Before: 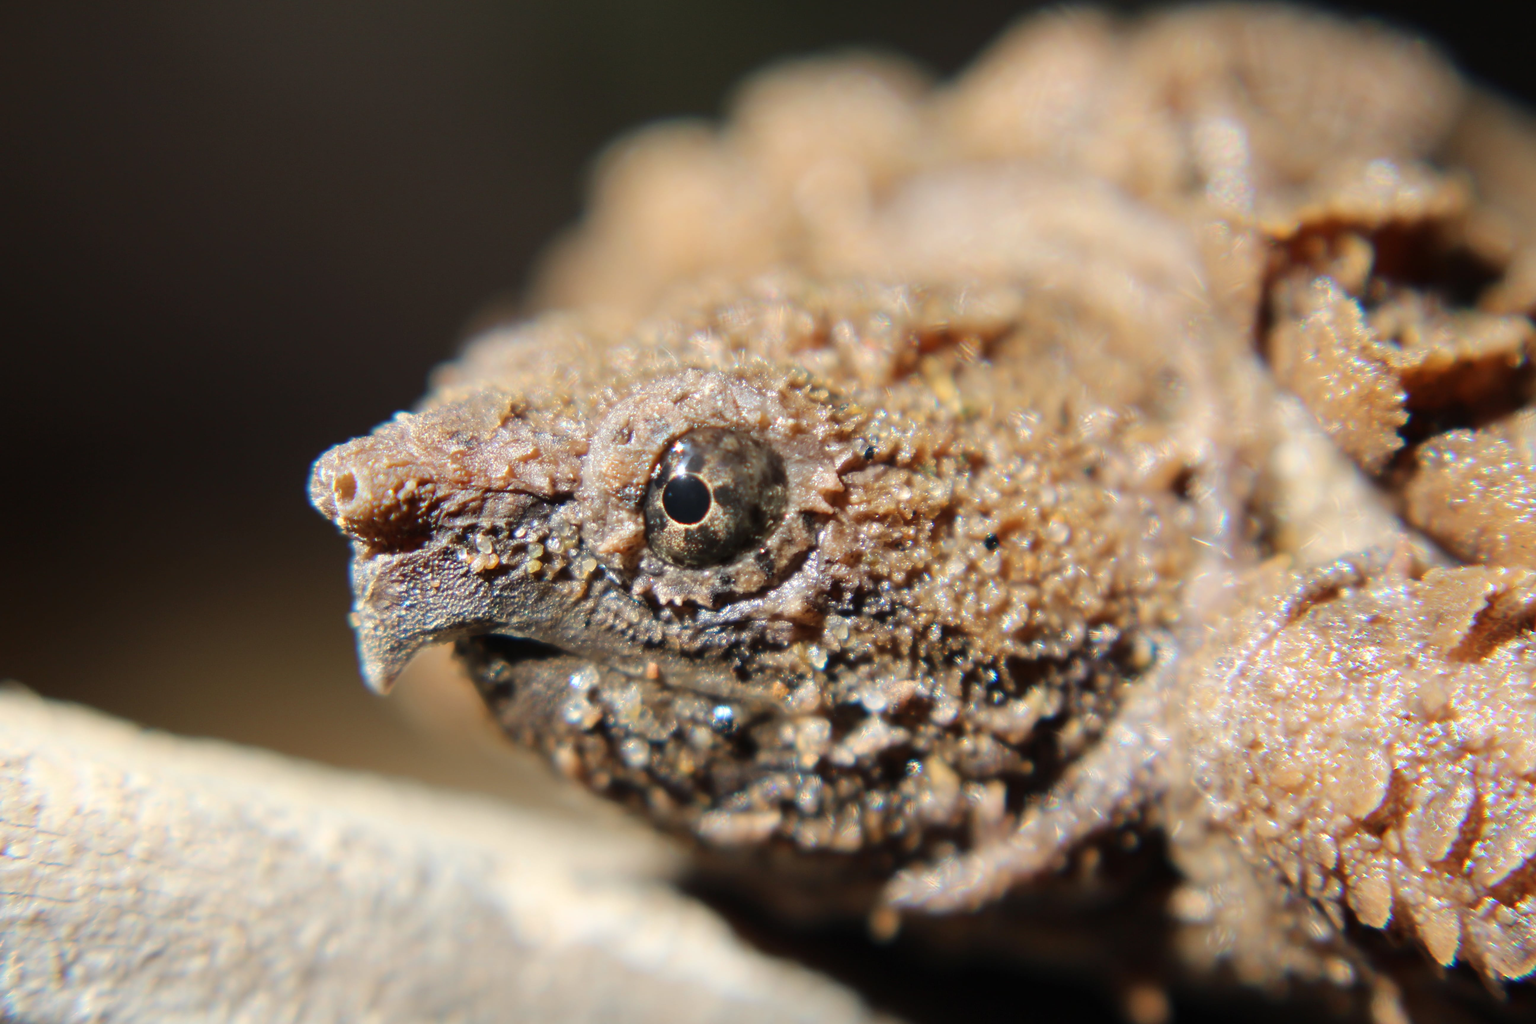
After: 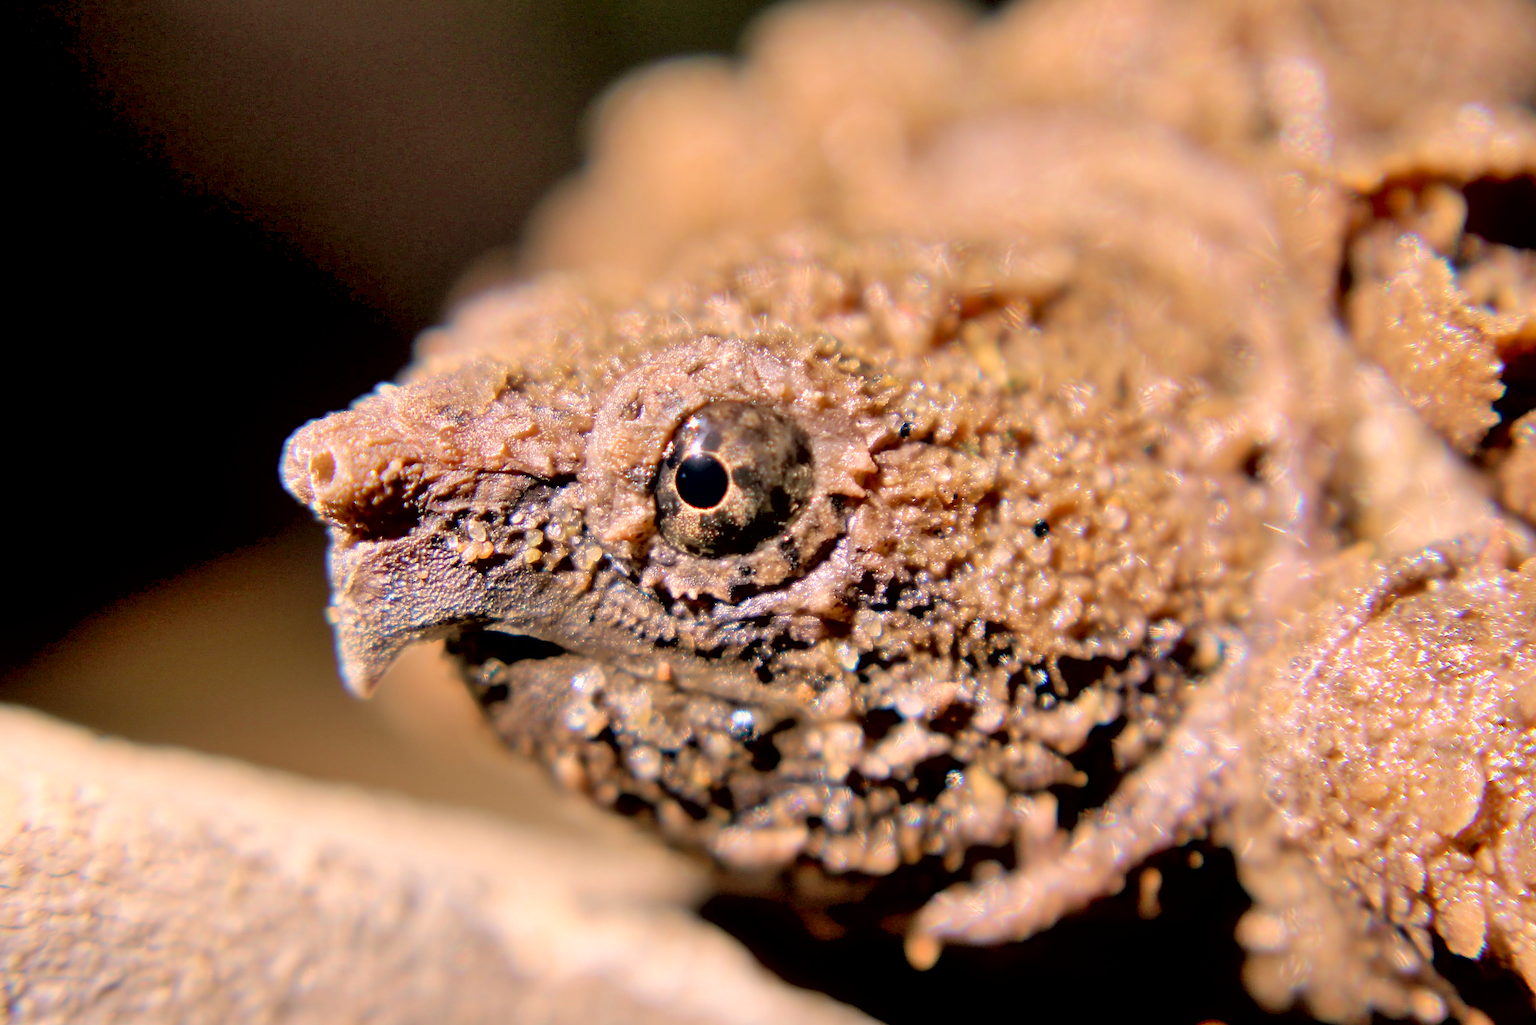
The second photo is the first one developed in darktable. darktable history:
exposure: black level correction 0.017, exposure -0.006 EV, compensate highlight preservation false
velvia: on, module defaults
color correction: highlights a* 12.61, highlights b* 5.59
crop: left 3.595%, top 6.515%, right 6.415%, bottom 3.302%
contrast brightness saturation: brightness 0.153
sharpen: radius 1.385, amount 1.252, threshold 0.663
shadows and highlights: low approximation 0.01, soften with gaussian
